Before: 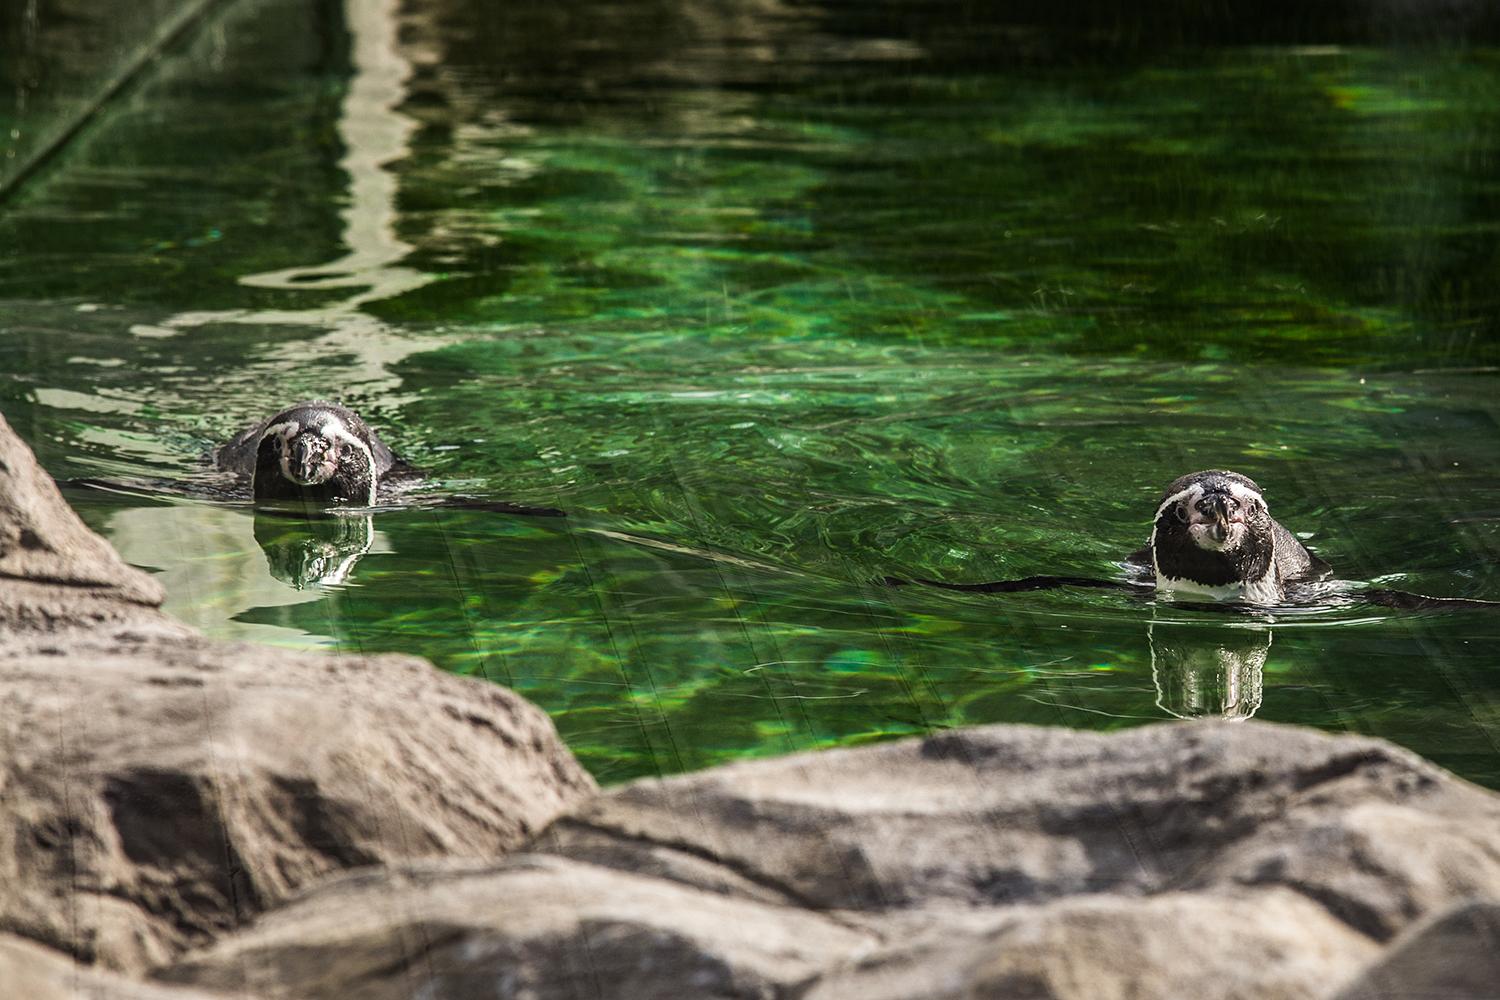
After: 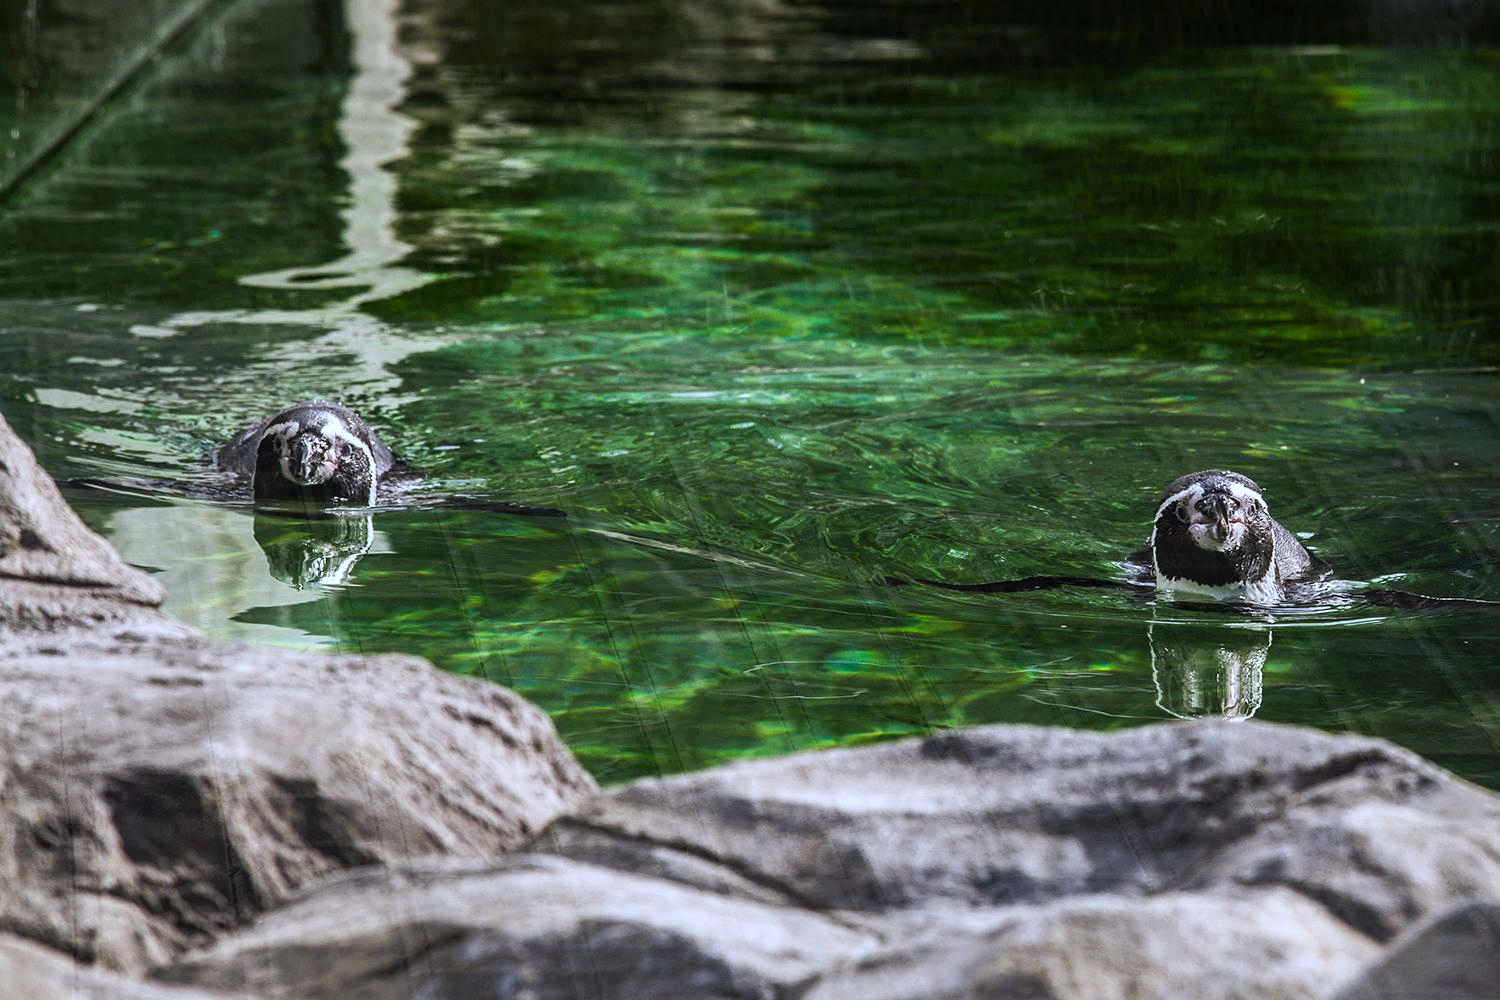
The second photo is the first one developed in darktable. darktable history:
tone curve: curves: ch0 [(0, 0) (0.003, 0.003) (0.011, 0.011) (0.025, 0.025) (0.044, 0.044) (0.069, 0.069) (0.1, 0.099) (0.136, 0.135) (0.177, 0.176) (0.224, 0.223) (0.277, 0.275) (0.335, 0.333) (0.399, 0.396) (0.468, 0.465) (0.543, 0.541) (0.623, 0.622) (0.709, 0.708) (0.801, 0.8) (0.898, 0.897) (1, 1)], preserve colors none
white balance: red 0.948, green 1.02, blue 1.176
